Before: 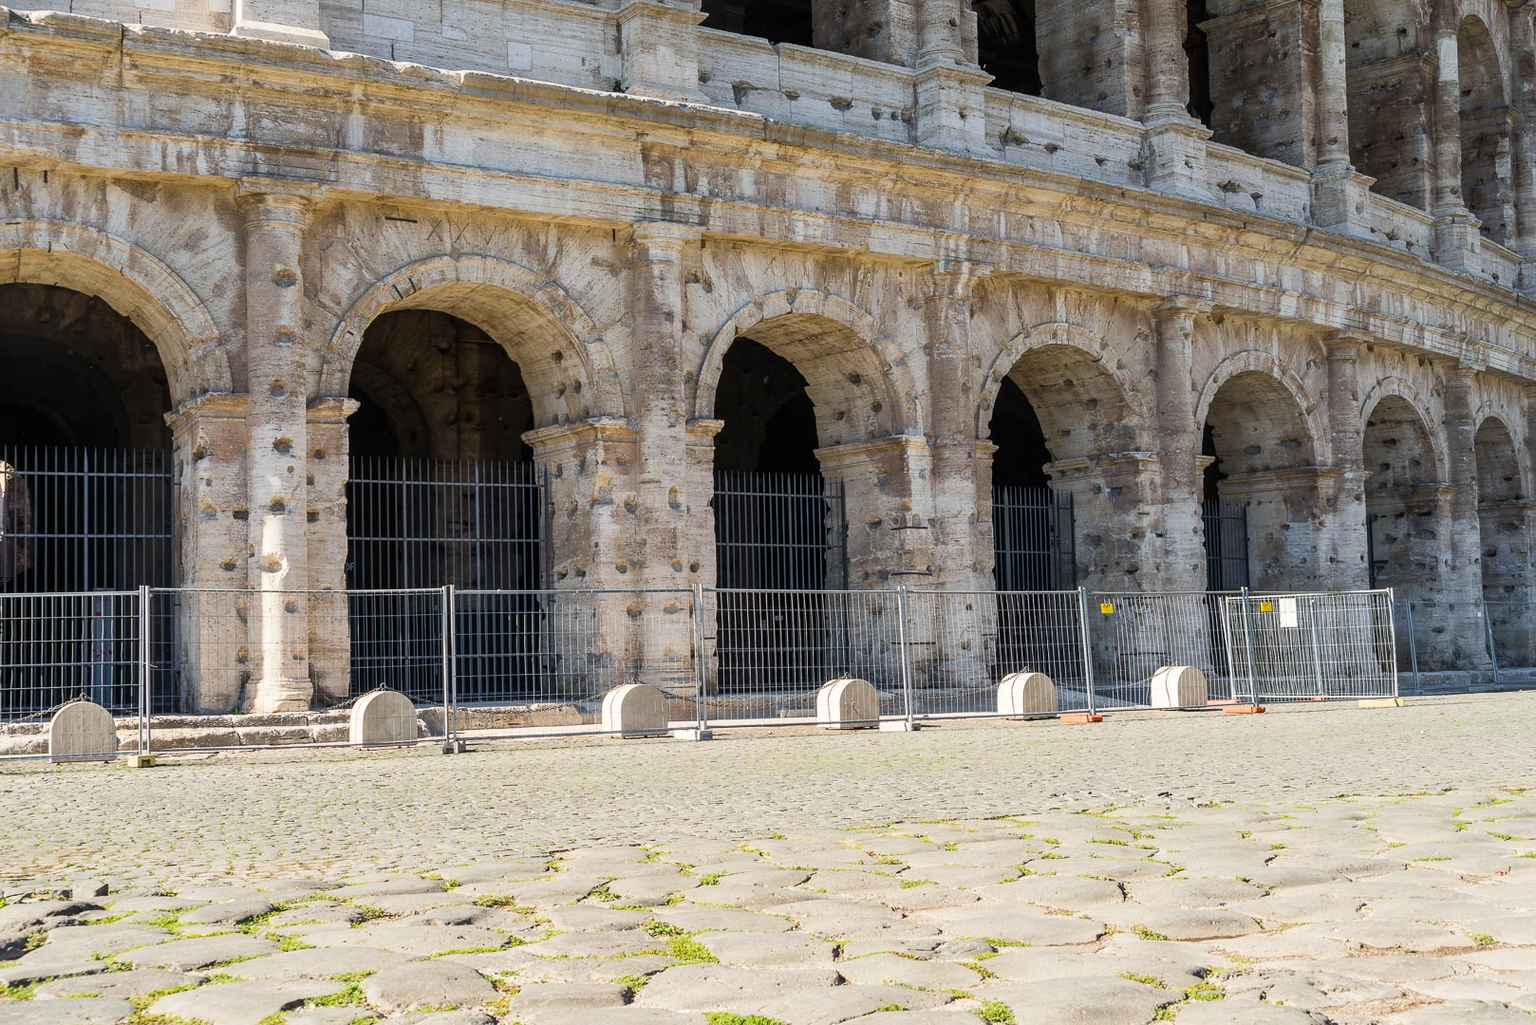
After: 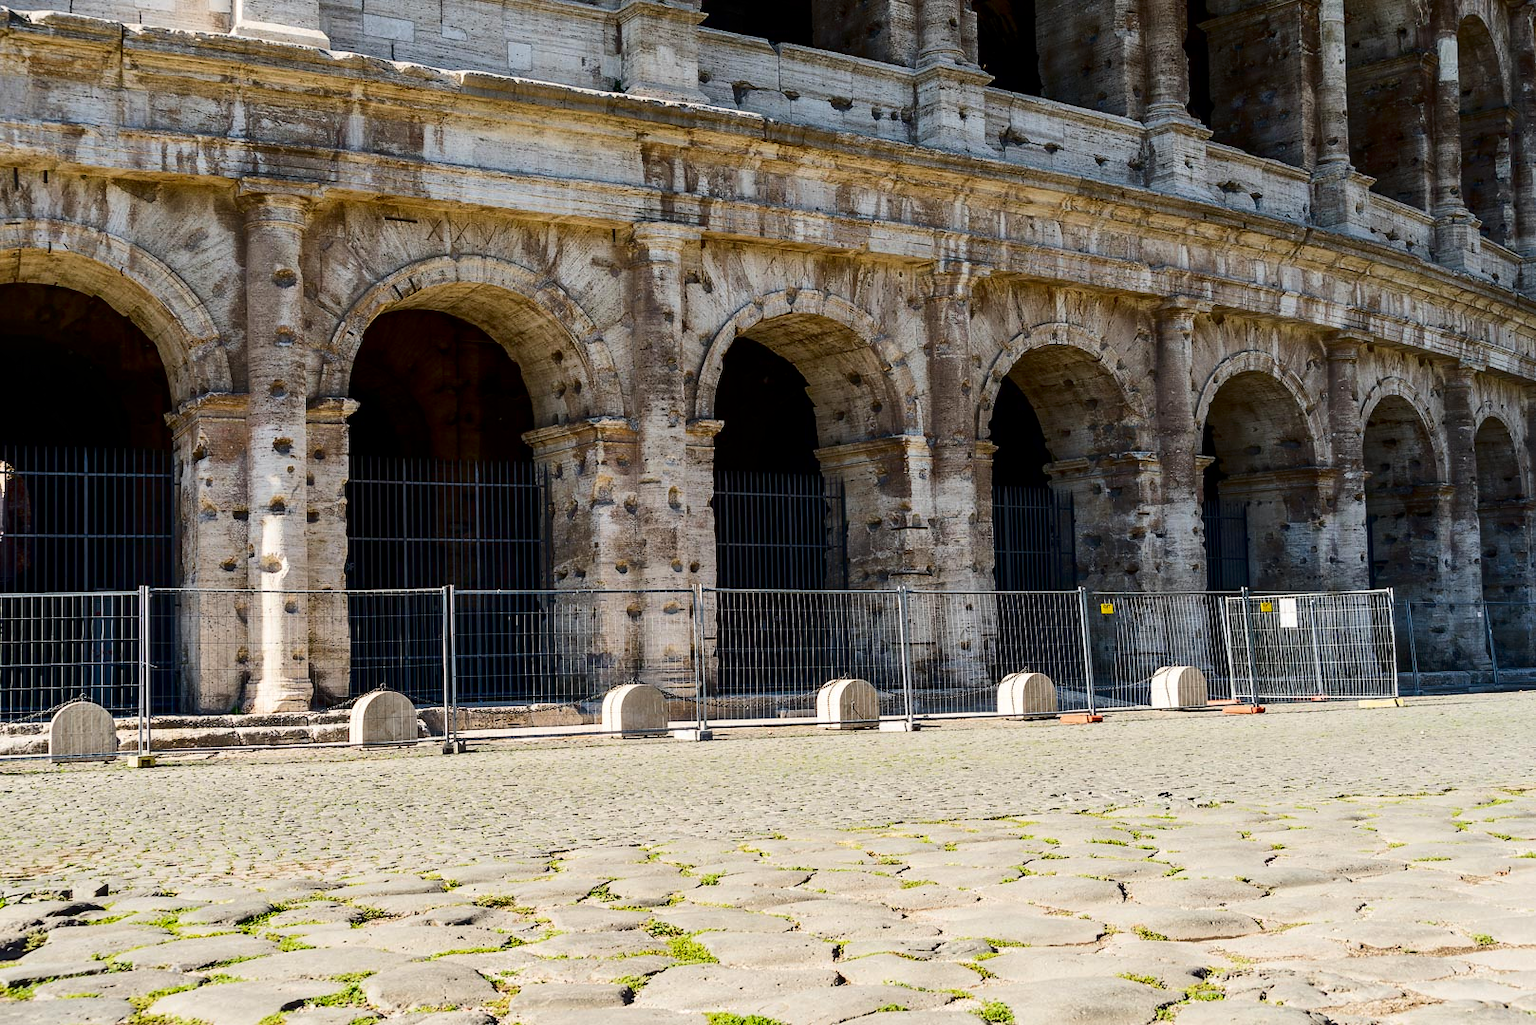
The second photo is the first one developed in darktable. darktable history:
exposure: black level correction 0.002, compensate highlight preservation false
contrast brightness saturation: contrast 0.192, brightness -0.243, saturation 0.116
